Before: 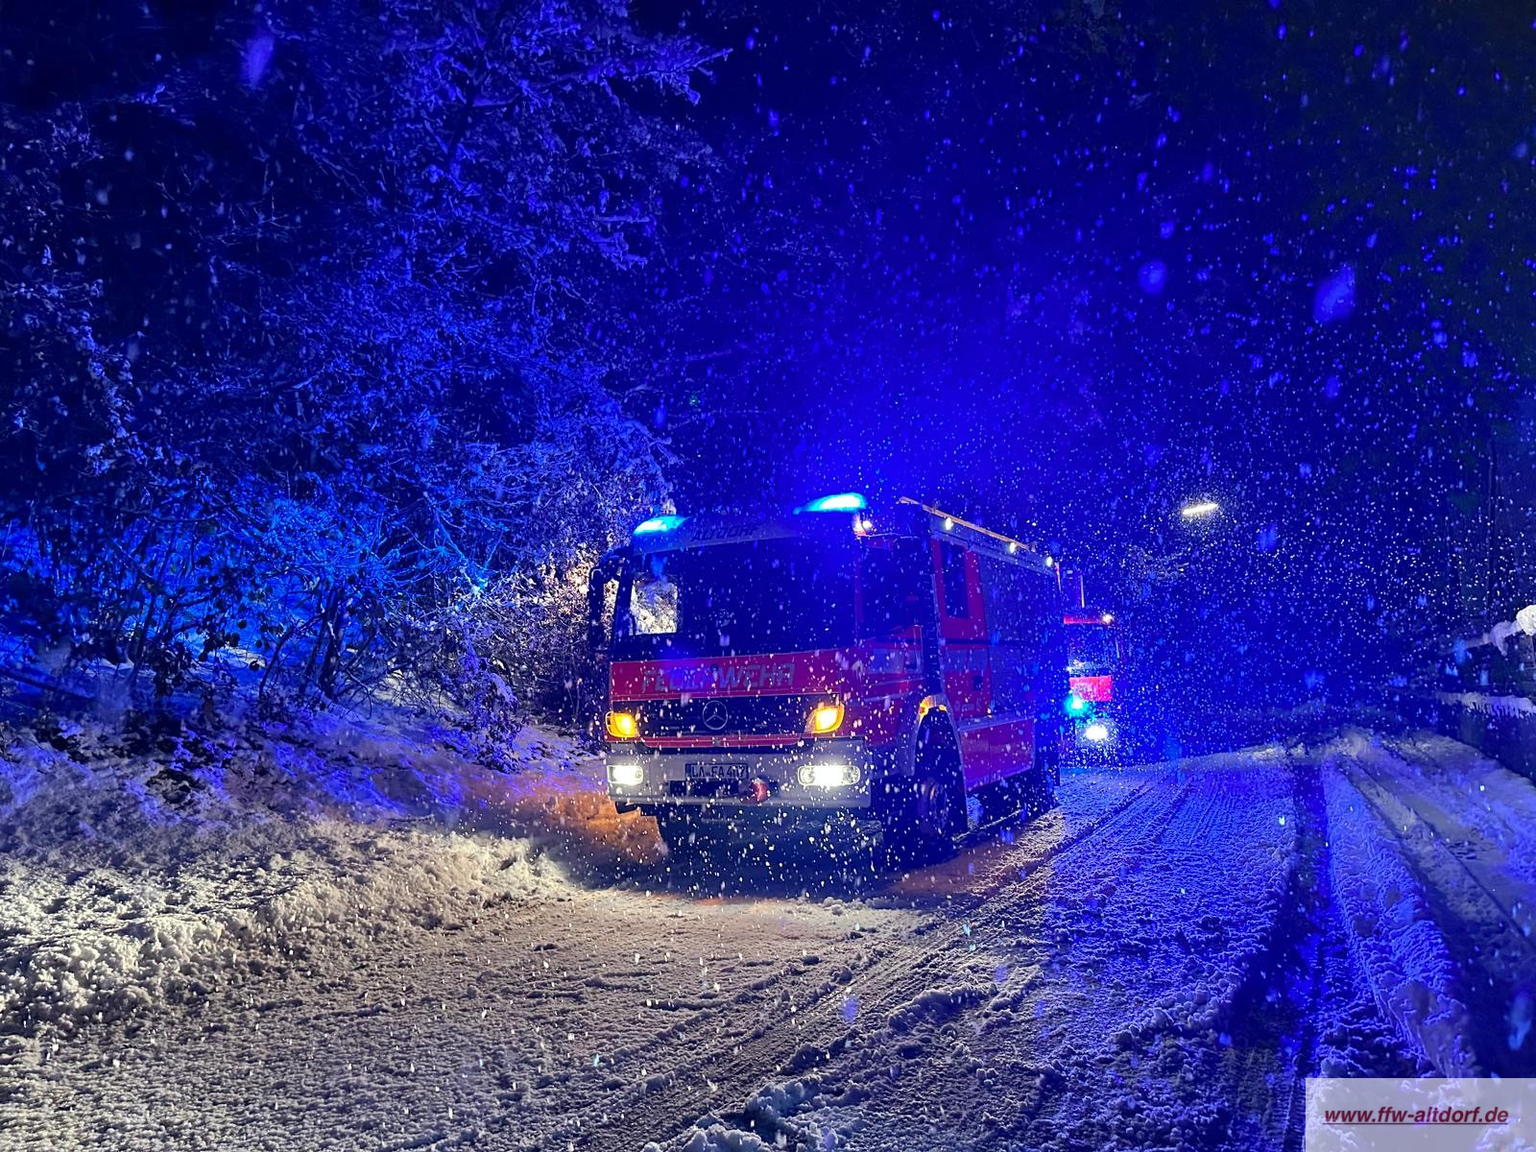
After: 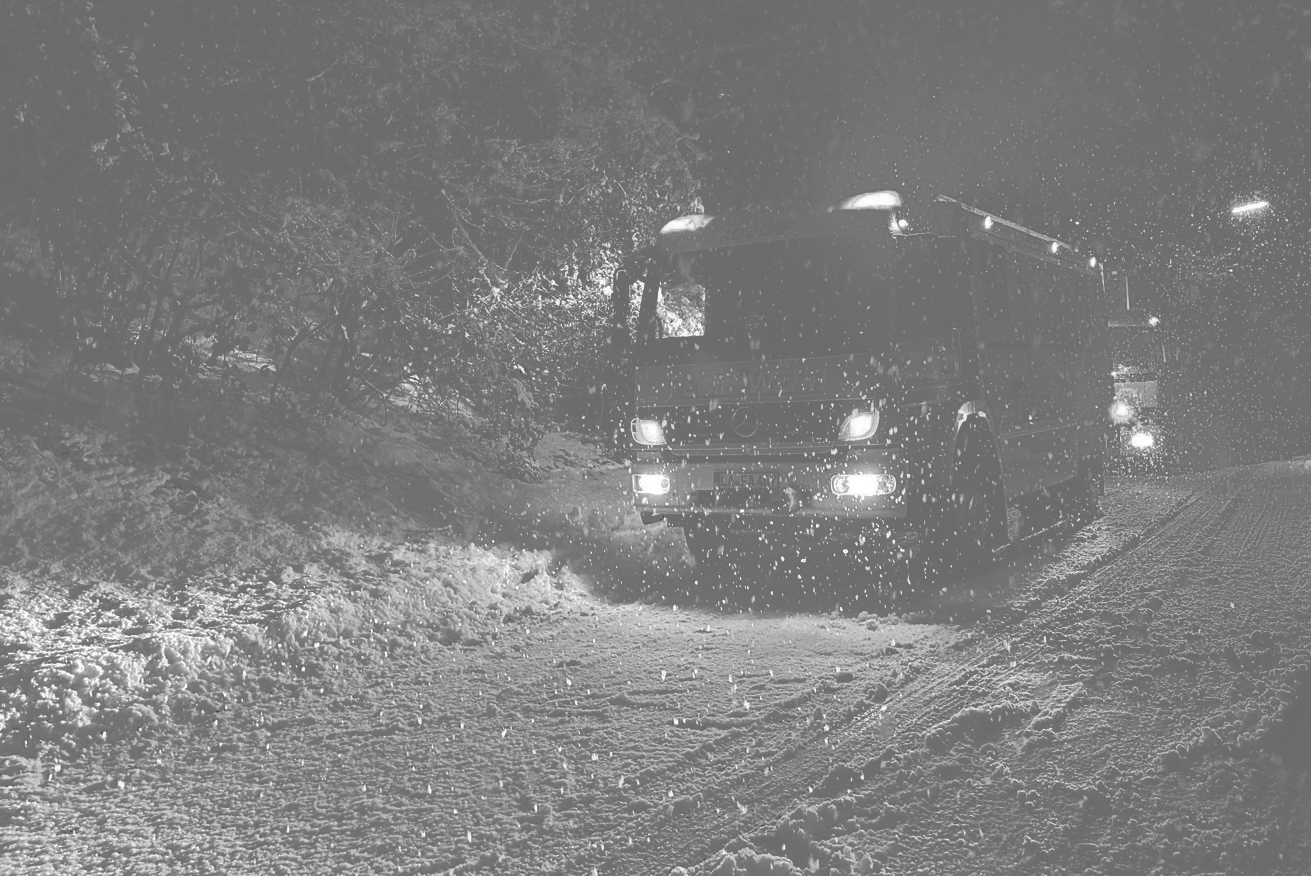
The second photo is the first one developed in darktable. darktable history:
crop: top 26.93%, right 18.036%
color zones: curves: ch1 [(0, -0.014) (0.143, -0.013) (0.286, -0.013) (0.429, -0.016) (0.571, -0.019) (0.714, -0.015) (0.857, 0.002) (1, -0.014)]
contrast equalizer: octaves 7, y [[0.5 ×6], [0.5 ×6], [0.5 ×6], [0 ×6], [0, 0, 0, 0.581, 0.011, 0]]
tone curve: curves: ch0 [(0, 0) (0.003, 0.453) (0.011, 0.457) (0.025, 0.457) (0.044, 0.463) (0.069, 0.464) (0.1, 0.471) (0.136, 0.475) (0.177, 0.481) (0.224, 0.486) (0.277, 0.496) (0.335, 0.515) (0.399, 0.544) (0.468, 0.577) (0.543, 0.621) (0.623, 0.67) (0.709, 0.73) (0.801, 0.788) (0.898, 0.848) (1, 1)], preserve colors none
velvia: strength 39.13%
